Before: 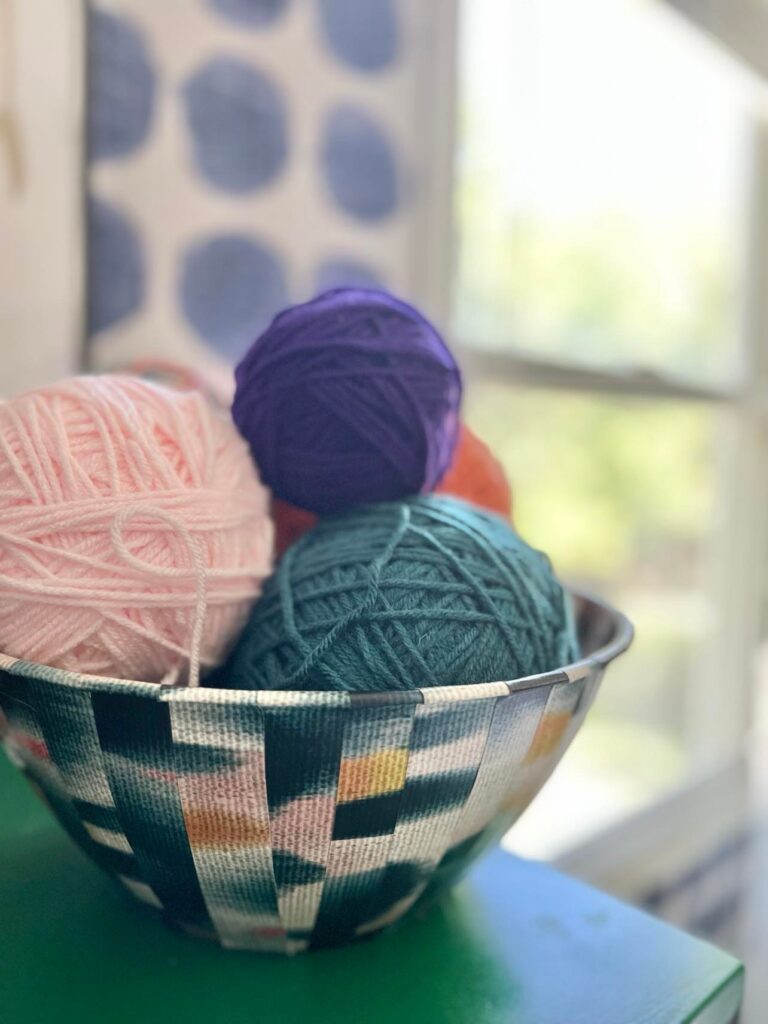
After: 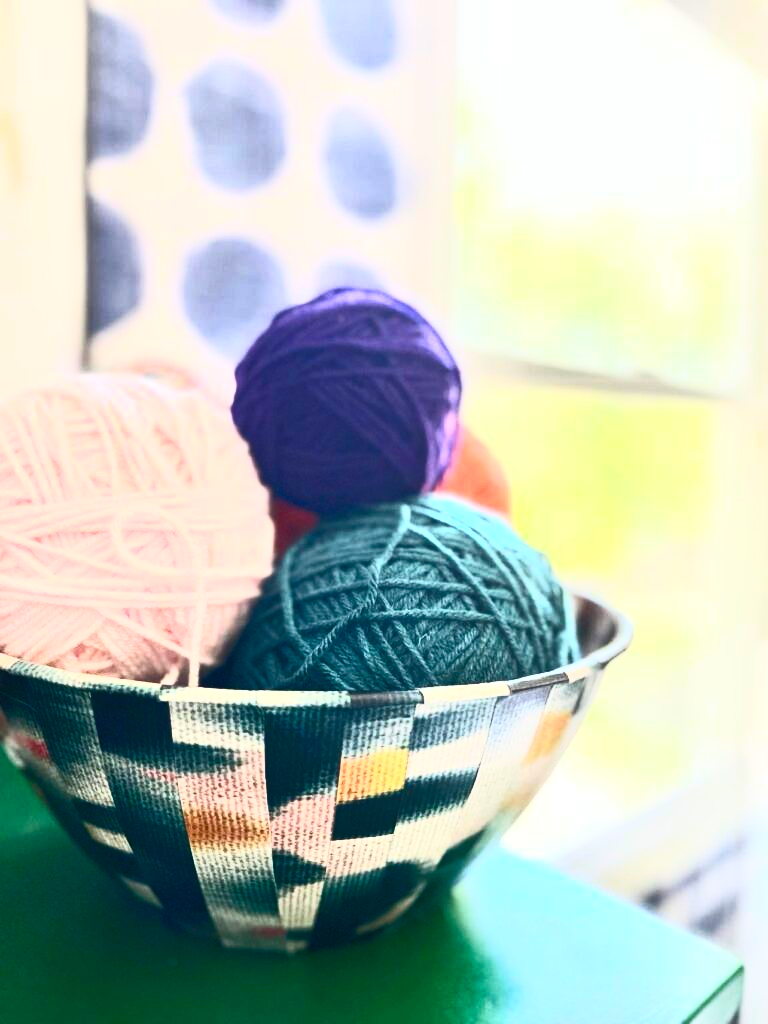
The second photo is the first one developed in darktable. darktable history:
color balance: output saturation 98.5%
contrast brightness saturation: contrast 0.83, brightness 0.59, saturation 0.59
